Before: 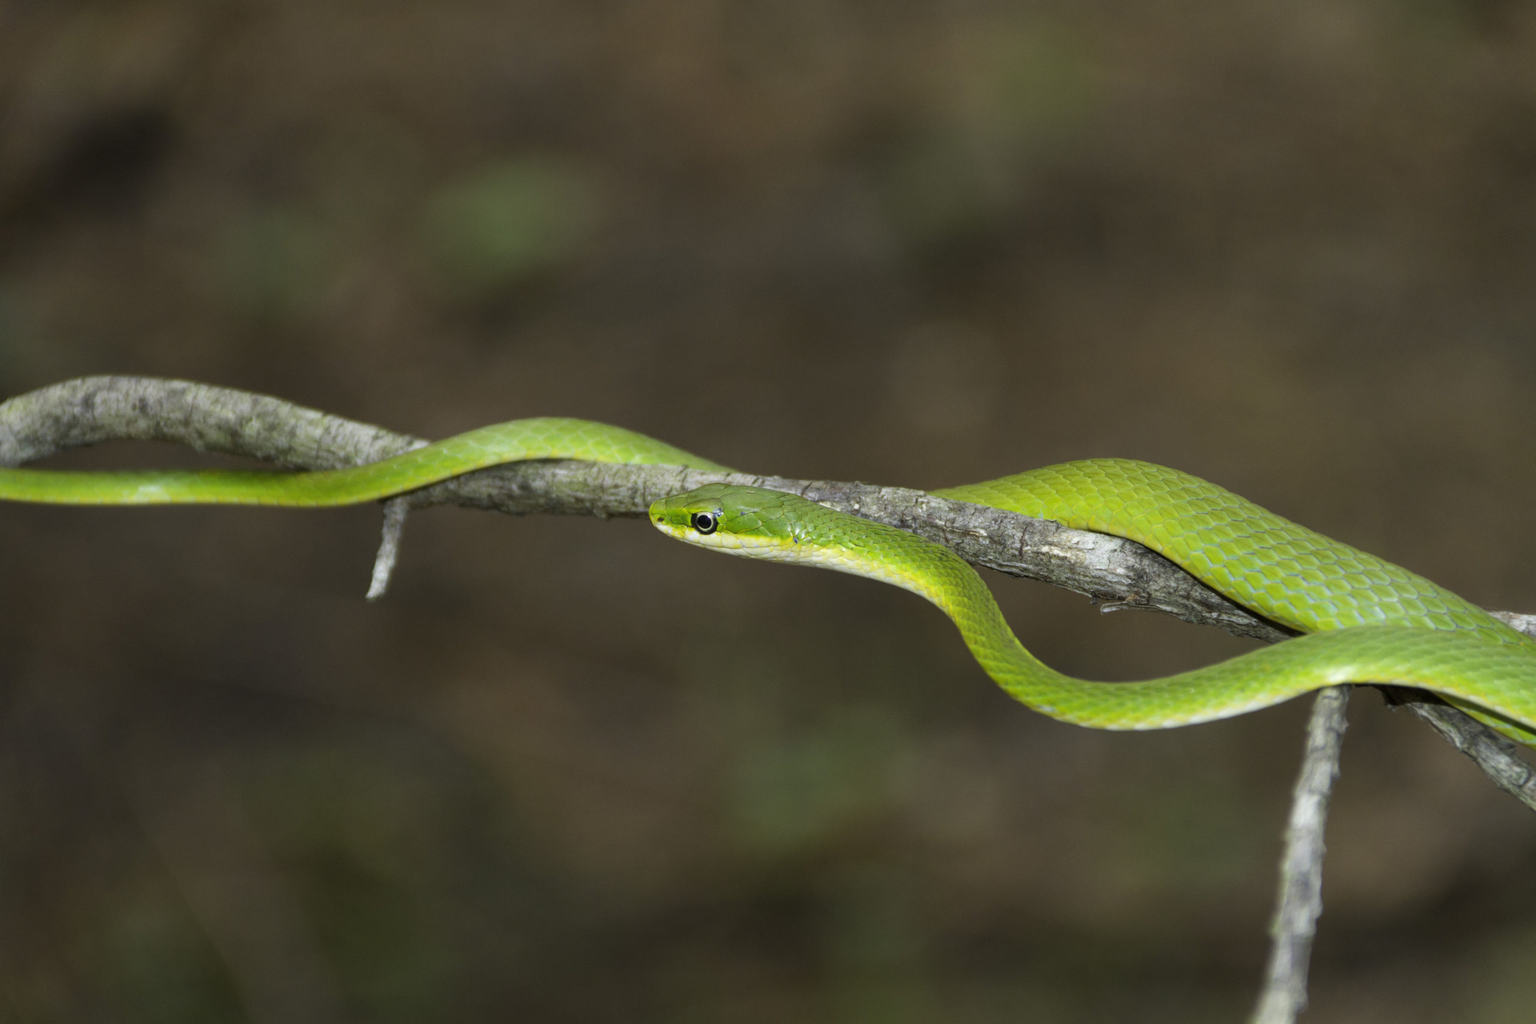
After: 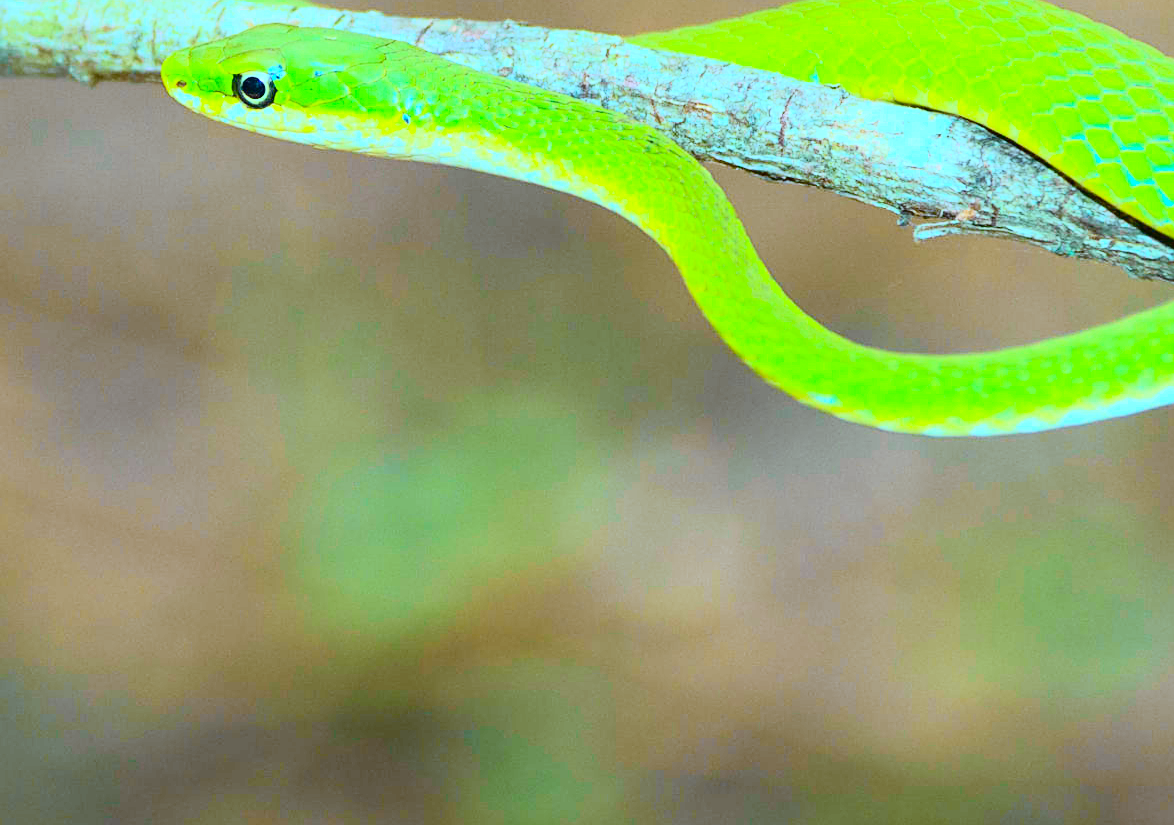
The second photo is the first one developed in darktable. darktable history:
crop: left 35.976%, top 45.819%, right 18.162%, bottom 5.807%
white balance: red 0.948, green 1.02, blue 1.176
tone curve: curves: ch0 [(0, 0.022) (0.114, 0.088) (0.282, 0.316) (0.446, 0.511) (0.613, 0.693) (0.786, 0.843) (0.999, 0.949)]; ch1 [(0, 0) (0.395, 0.343) (0.463, 0.427) (0.486, 0.474) (0.503, 0.5) (0.535, 0.522) (0.555, 0.546) (0.594, 0.614) (0.755, 0.793) (1, 1)]; ch2 [(0, 0) (0.369, 0.388) (0.449, 0.431) (0.501, 0.5) (0.528, 0.517) (0.561, 0.598) (0.697, 0.721) (1, 1)], color space Lab, independent channels, preserve colors none
contrast brightness saturation: contrast 0.2, brightness 0.16, saturation 0.22
sharpen: amount 0.55
exposure: black level correction 0, exposure 0.7 EV, compensate exposure bias true, compensate highlight preservation false
